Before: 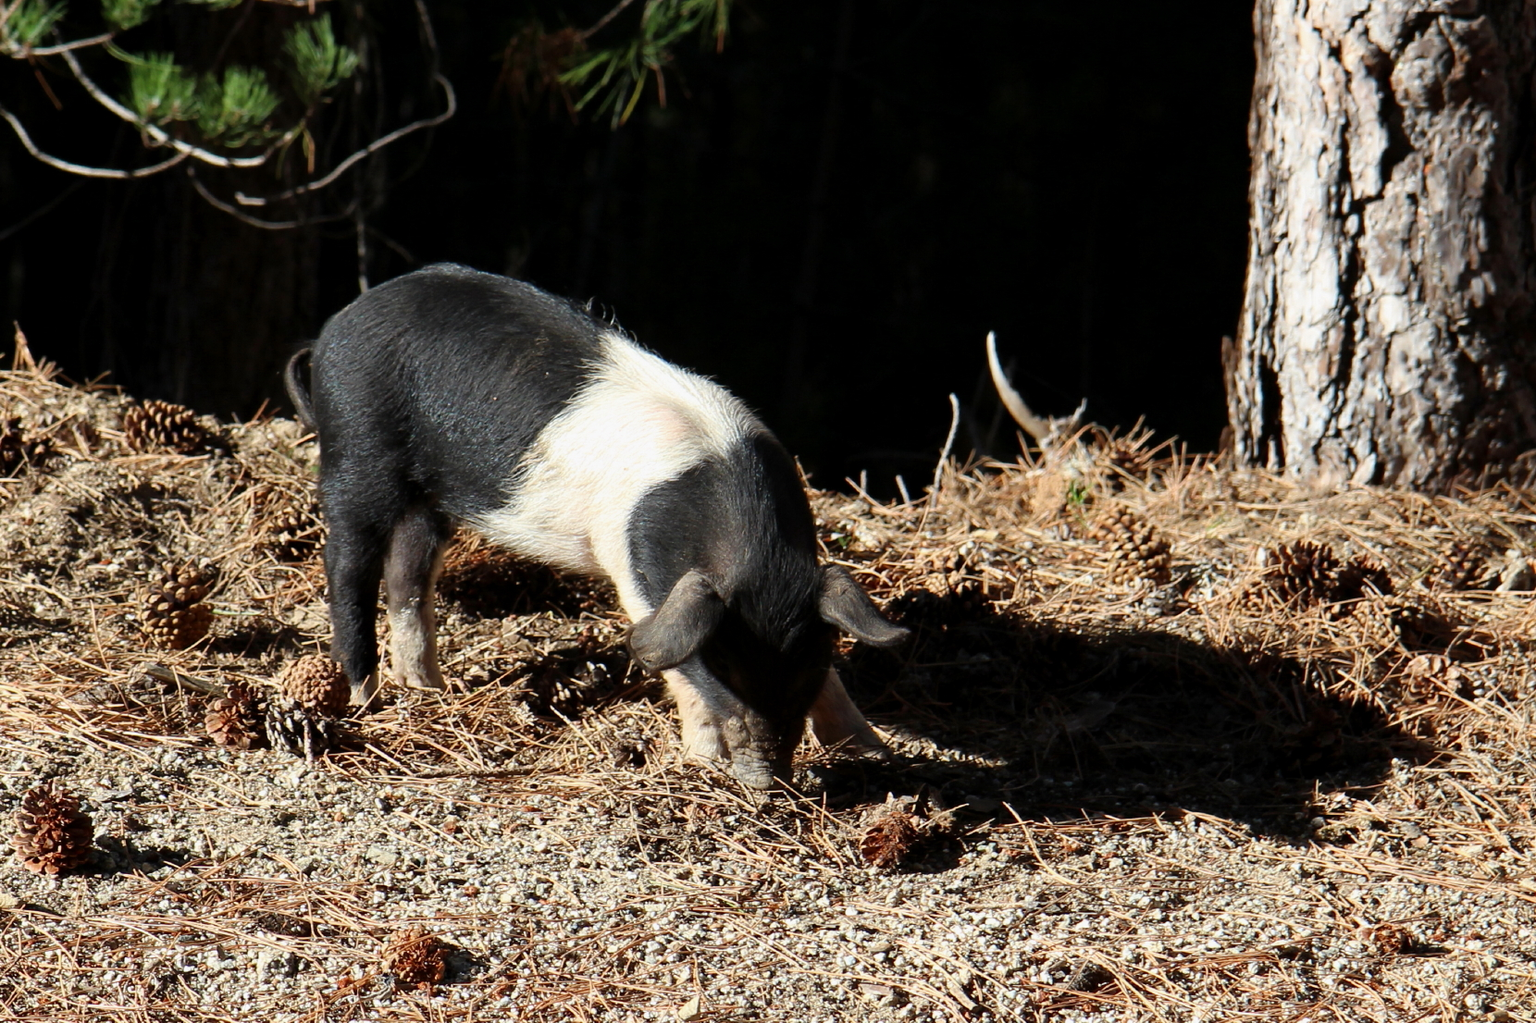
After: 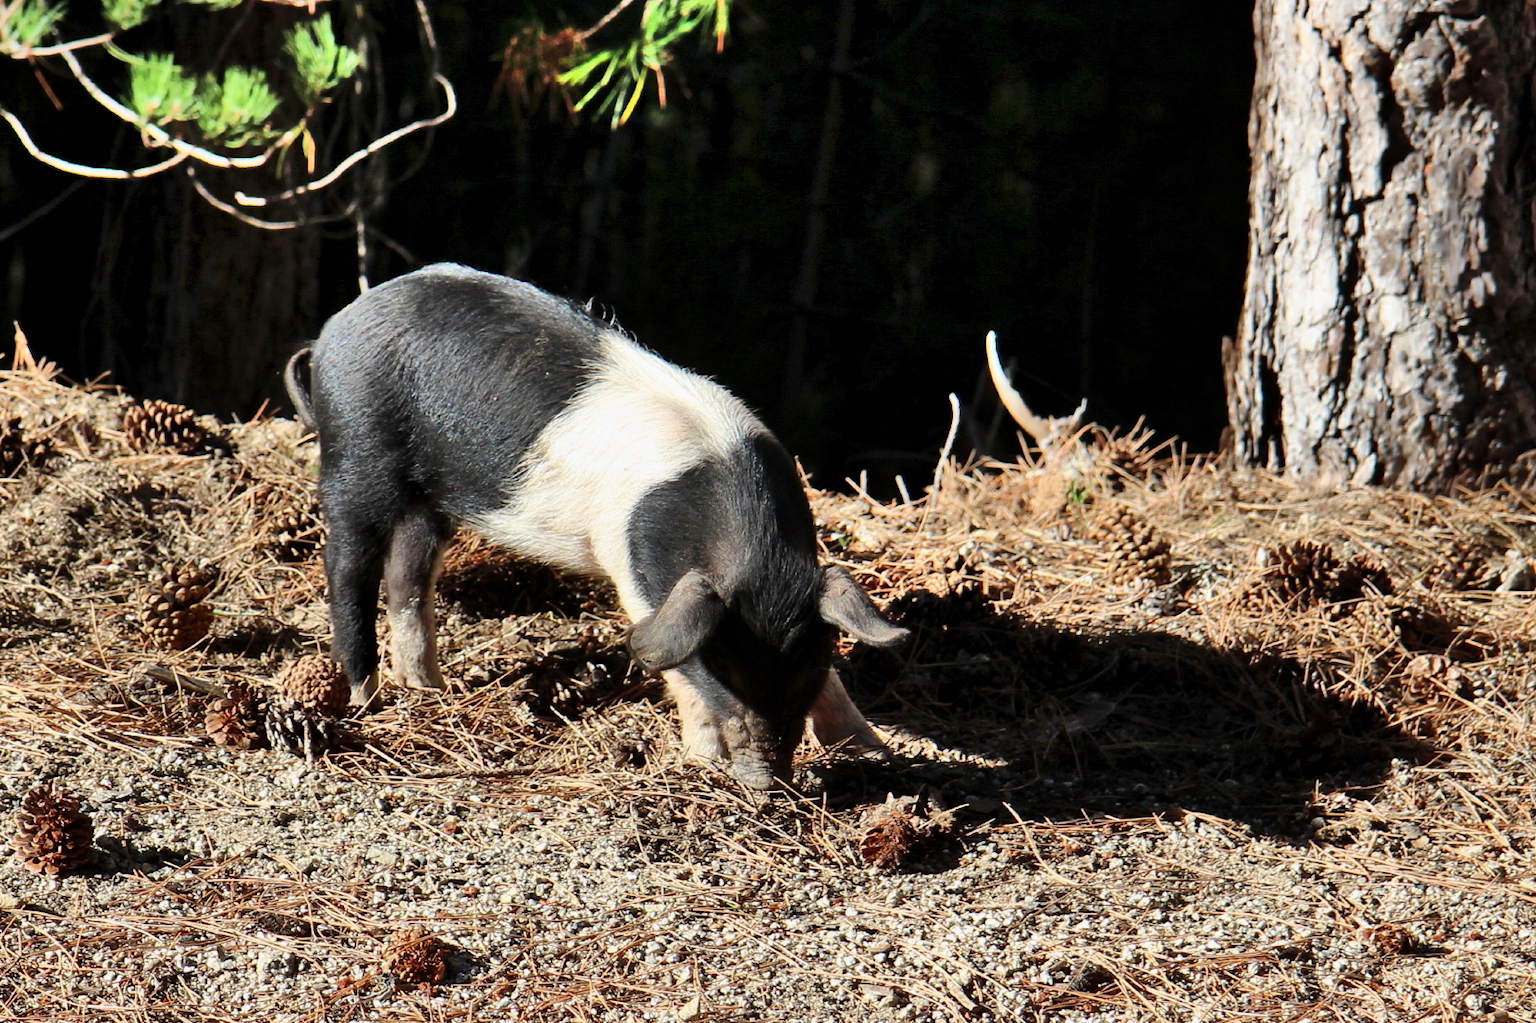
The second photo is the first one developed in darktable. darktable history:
shadows and highlights: shadows 74.72, highlights -25.1, highlights color adjustment 0.638%, soften with gaussian
